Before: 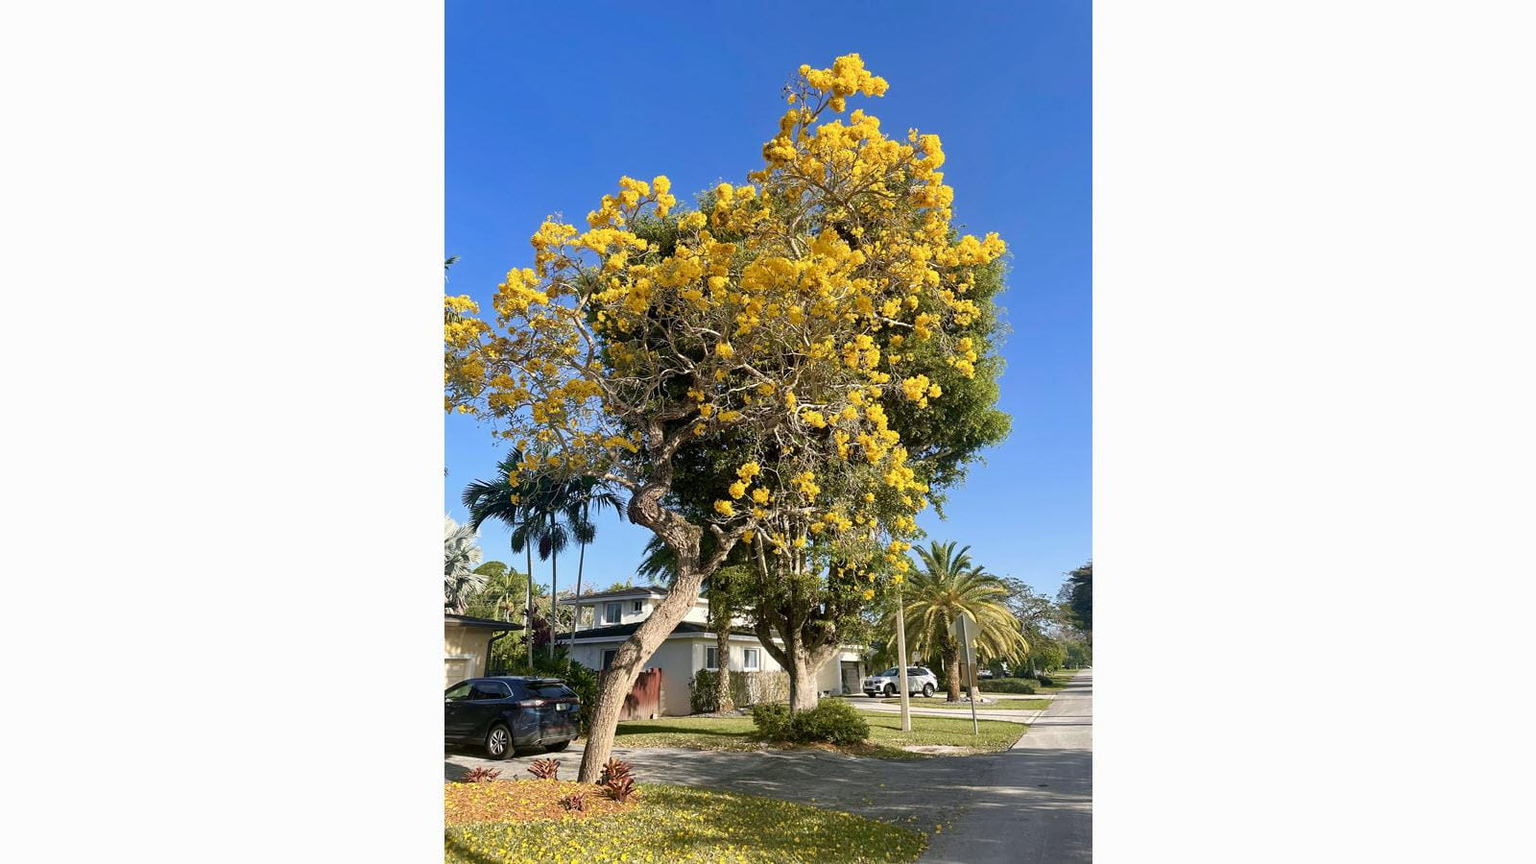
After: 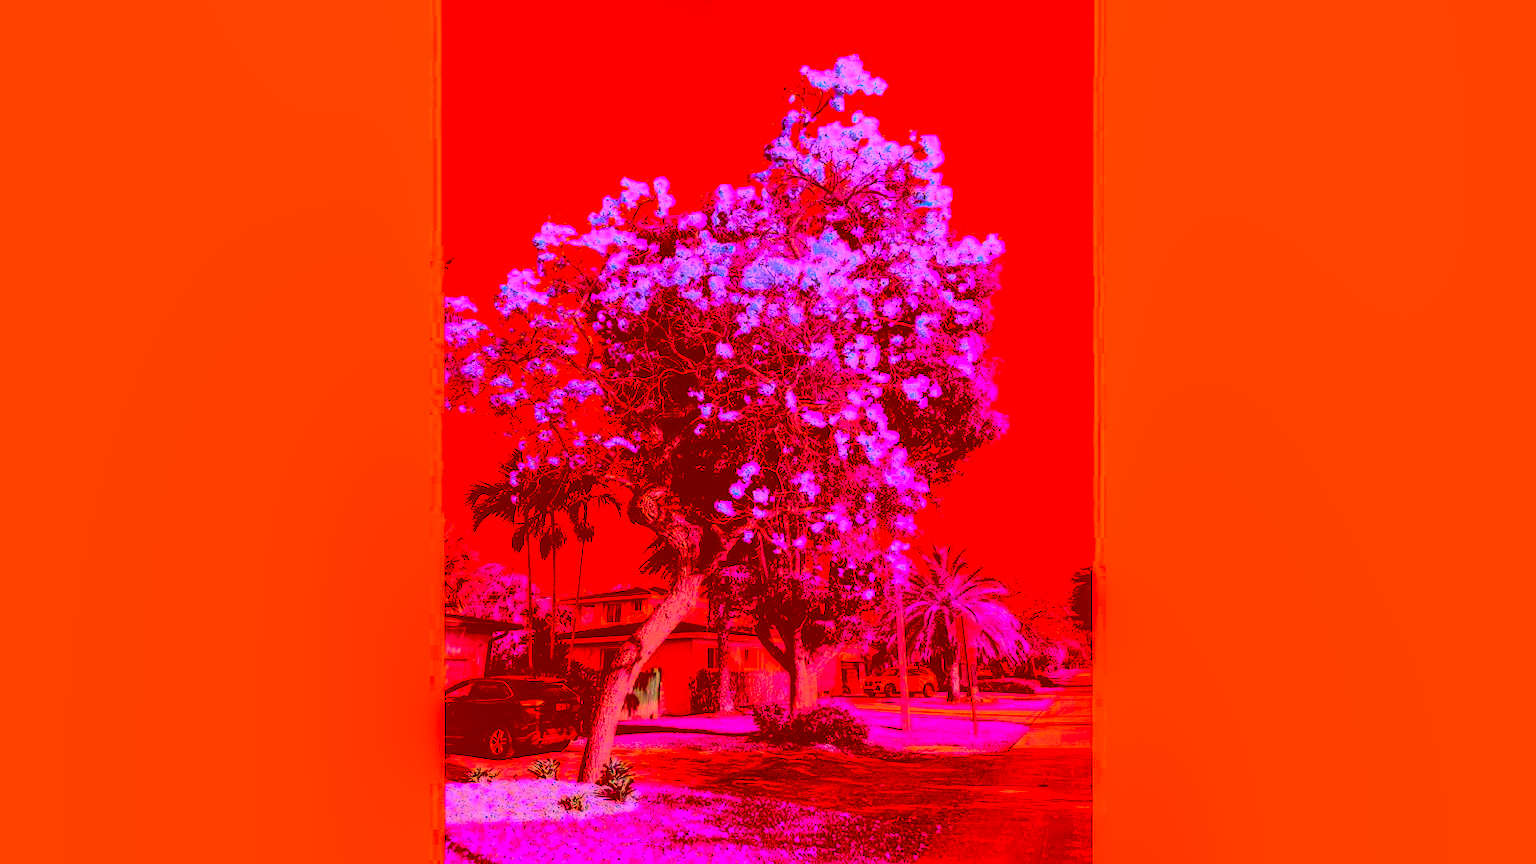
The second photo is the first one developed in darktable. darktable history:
filmic rgb: black relative exposure -5.09 EV, white relative exposure 4 EV, hardness 2.89, contrast 1.301, highlights saturation mix -30.98%, color science v6 (2022)
local contrast: on, module defaults
color correction: highlights a* -39.3, highlights b* -39.78, shadows a* -39.33, shadows b* -39.43, saturation -2.99
tone curve: curves: ch0 [(0, 0) (0.003, 0.007) (0.011, 0.01) (0.025, 0.018) (0.044, 0.028) (0.069, 0.034) (0.1, 0.04) (0.136, 0.051) (0.177, 0.104) (0.224, 0.161) (0.277, 0.234) (0.335, 0.316) (0.399, 0.41) (0.468, 0.487) (0.543, 0.577) (0.623, 0.679) (0.709, 0.769) (0.801, 0.854) (0.898, 0.922) (1, 1)], preserve colors none
